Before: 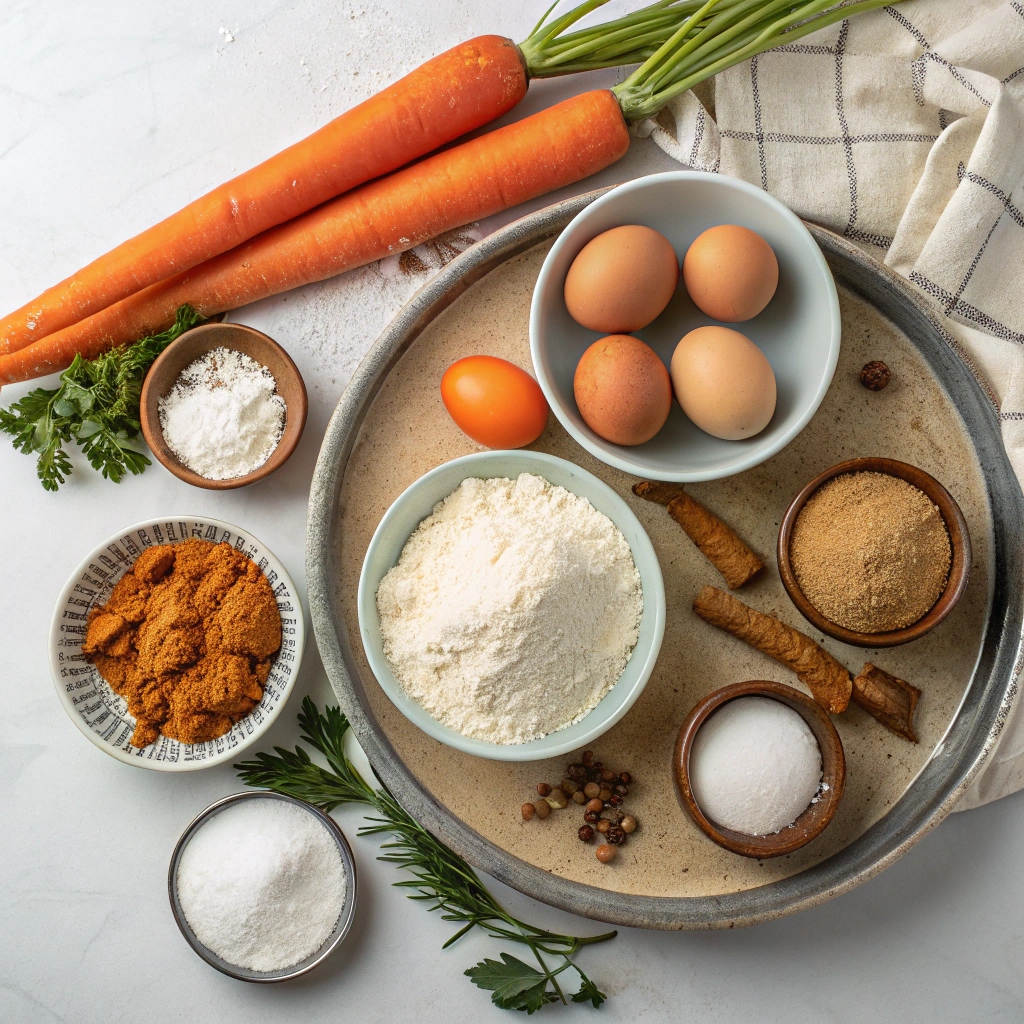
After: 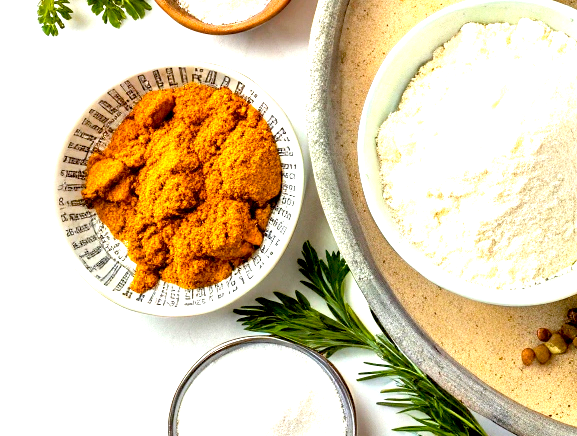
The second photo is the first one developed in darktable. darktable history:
color balance rgb: perceptual saturation grading › global saturation 30%, global vibrance 10%
exposure: black level correction 0.009, exposure 1.425 EV, compensate highlight preservation false
crop: top 44.483%, right 43.593%, bottom 12.892%
